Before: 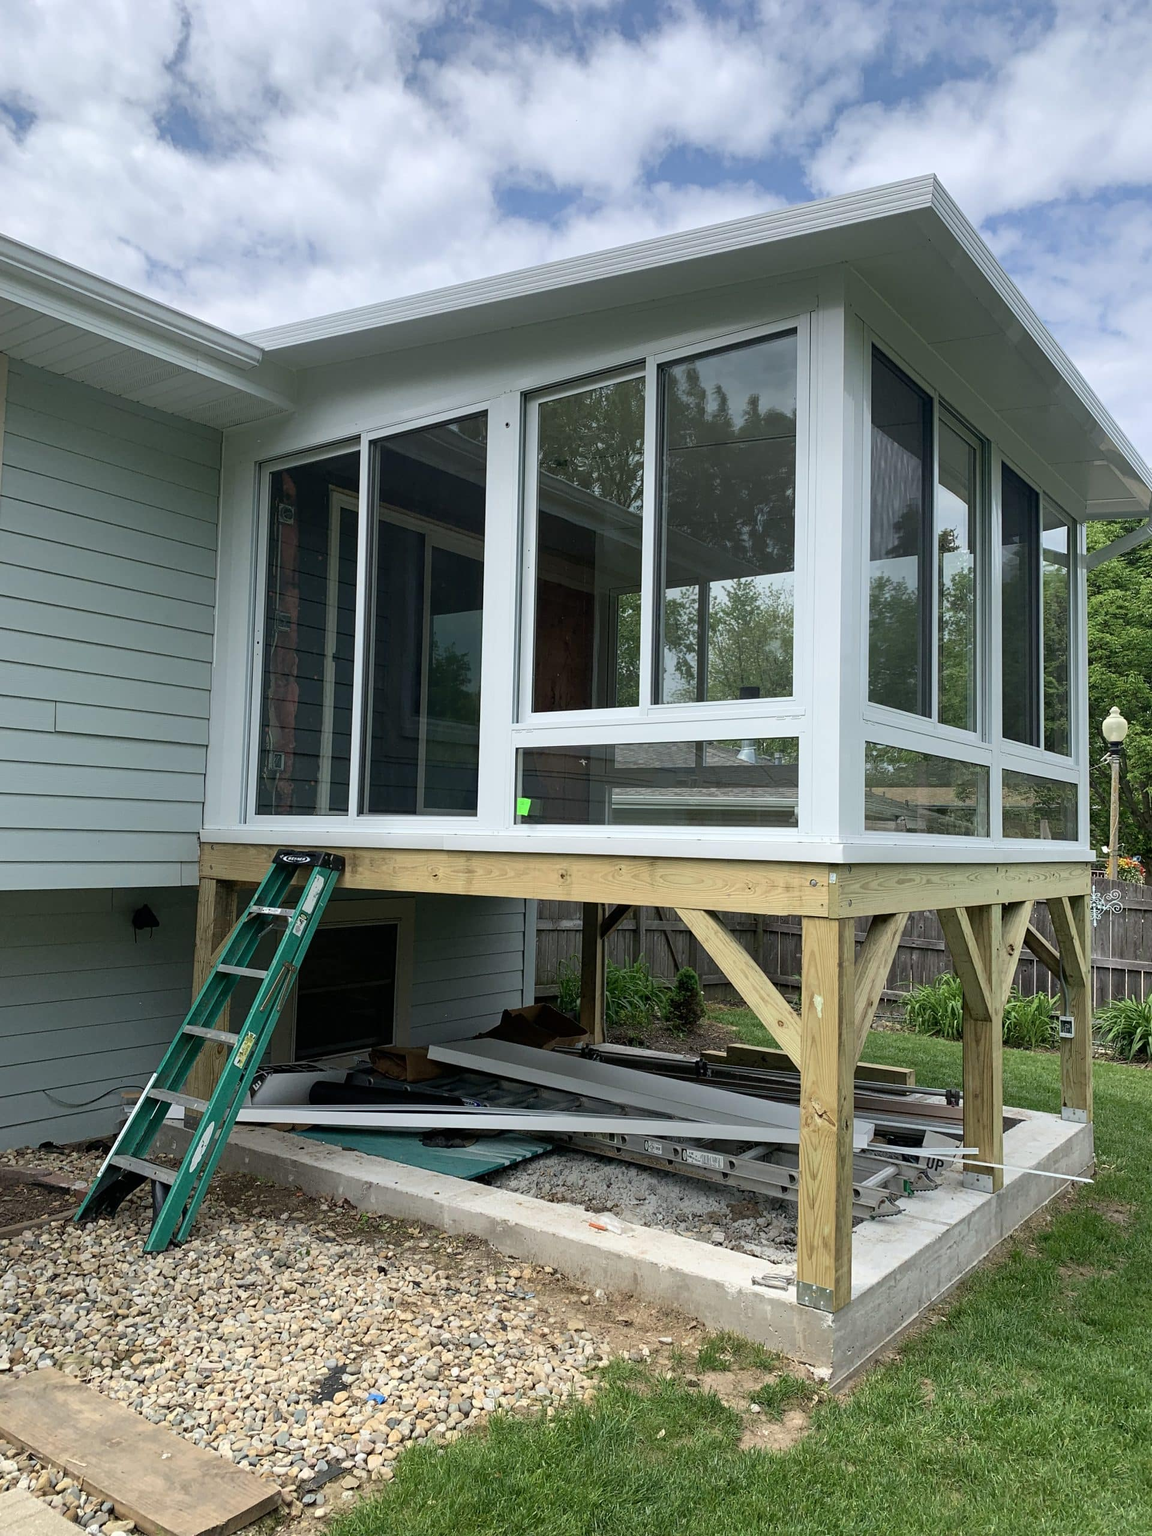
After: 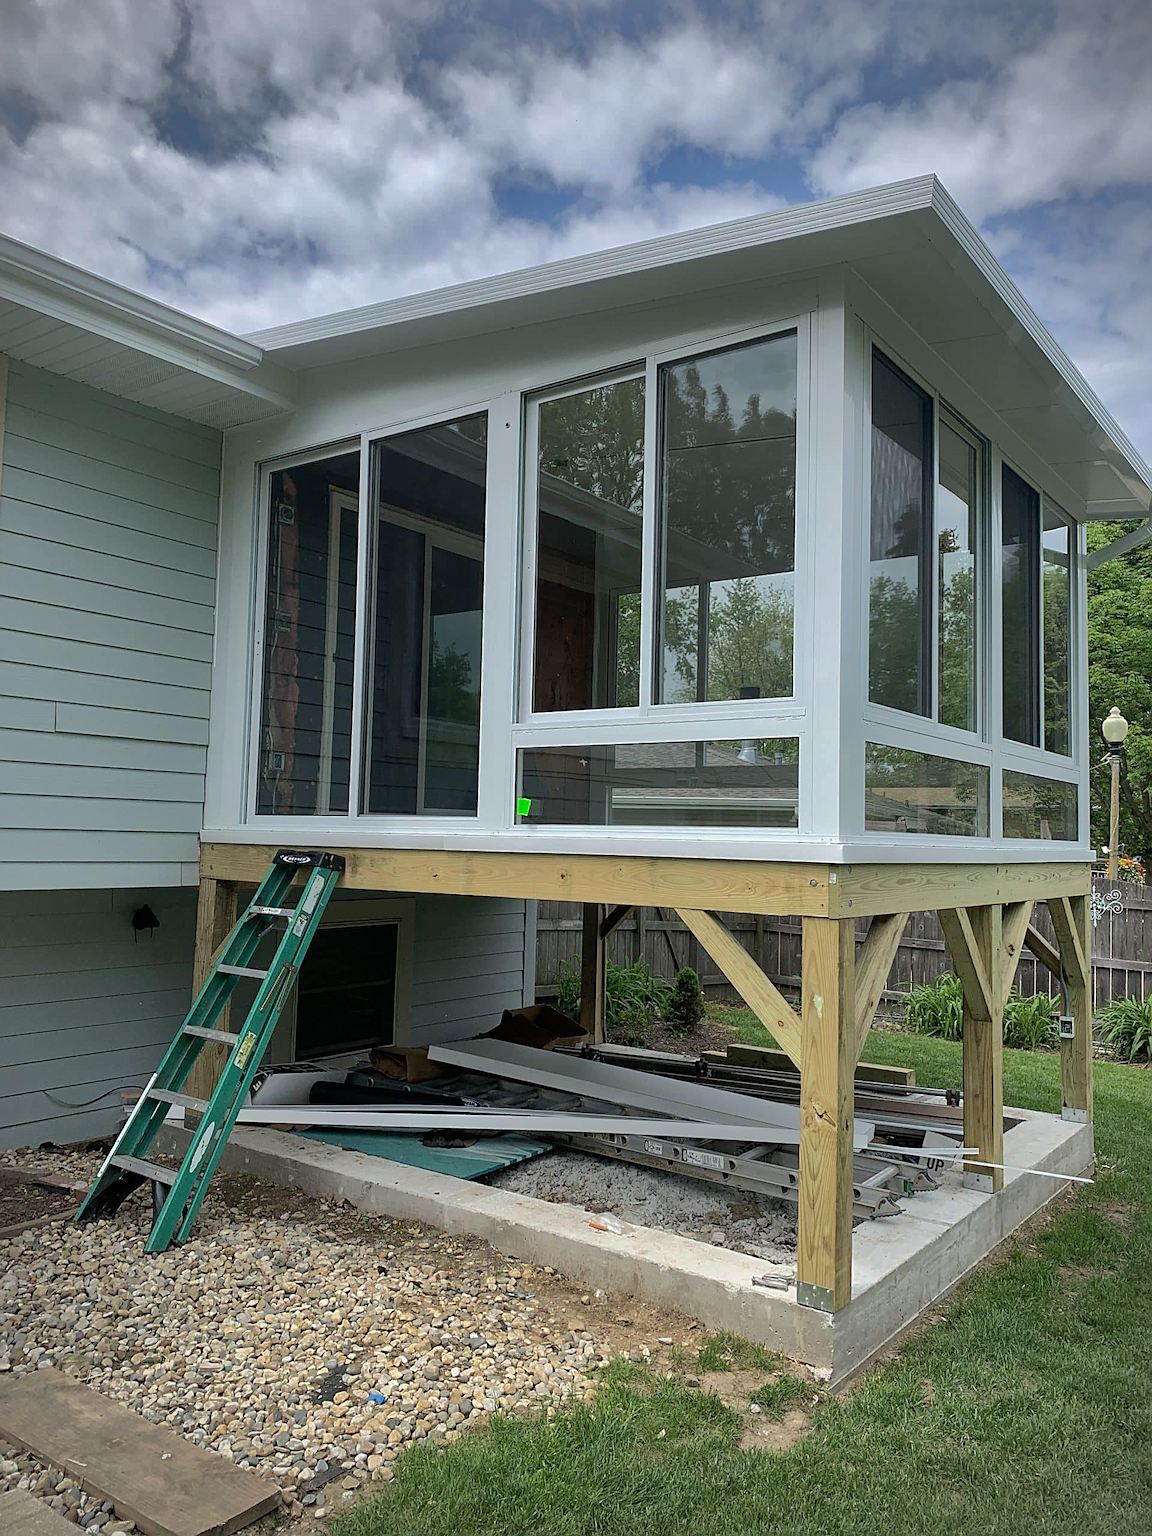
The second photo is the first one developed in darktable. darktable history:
vignetting: on, module defaults
sharpen: on, module defaults
shadows and highlights: shadows 25, highlights -70
